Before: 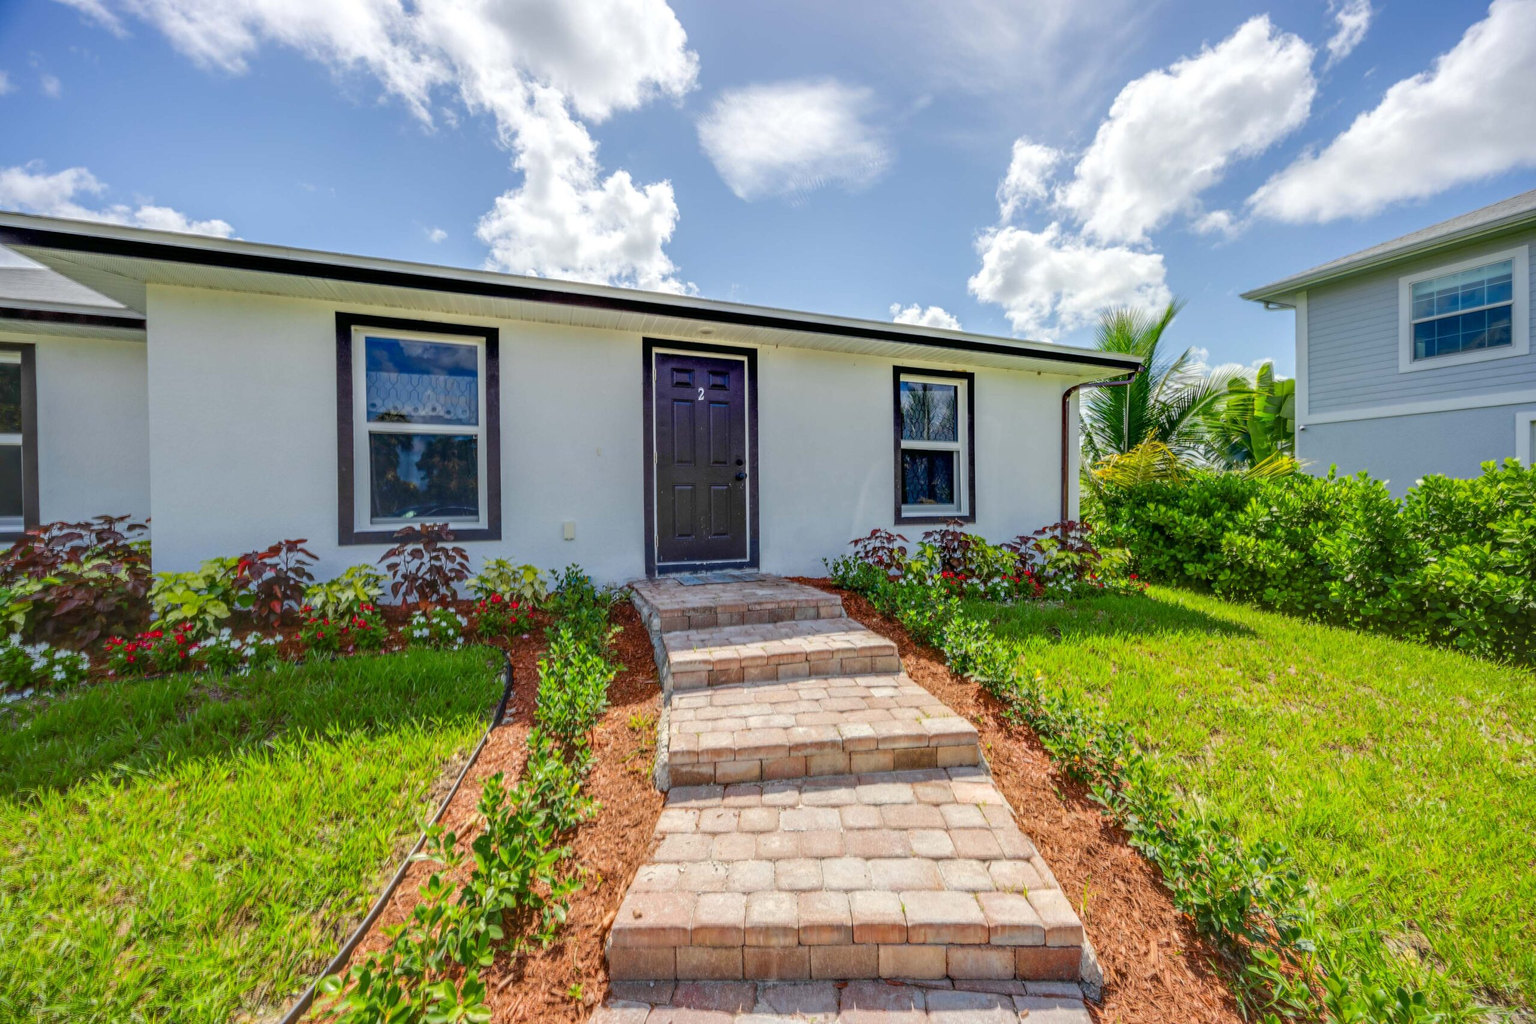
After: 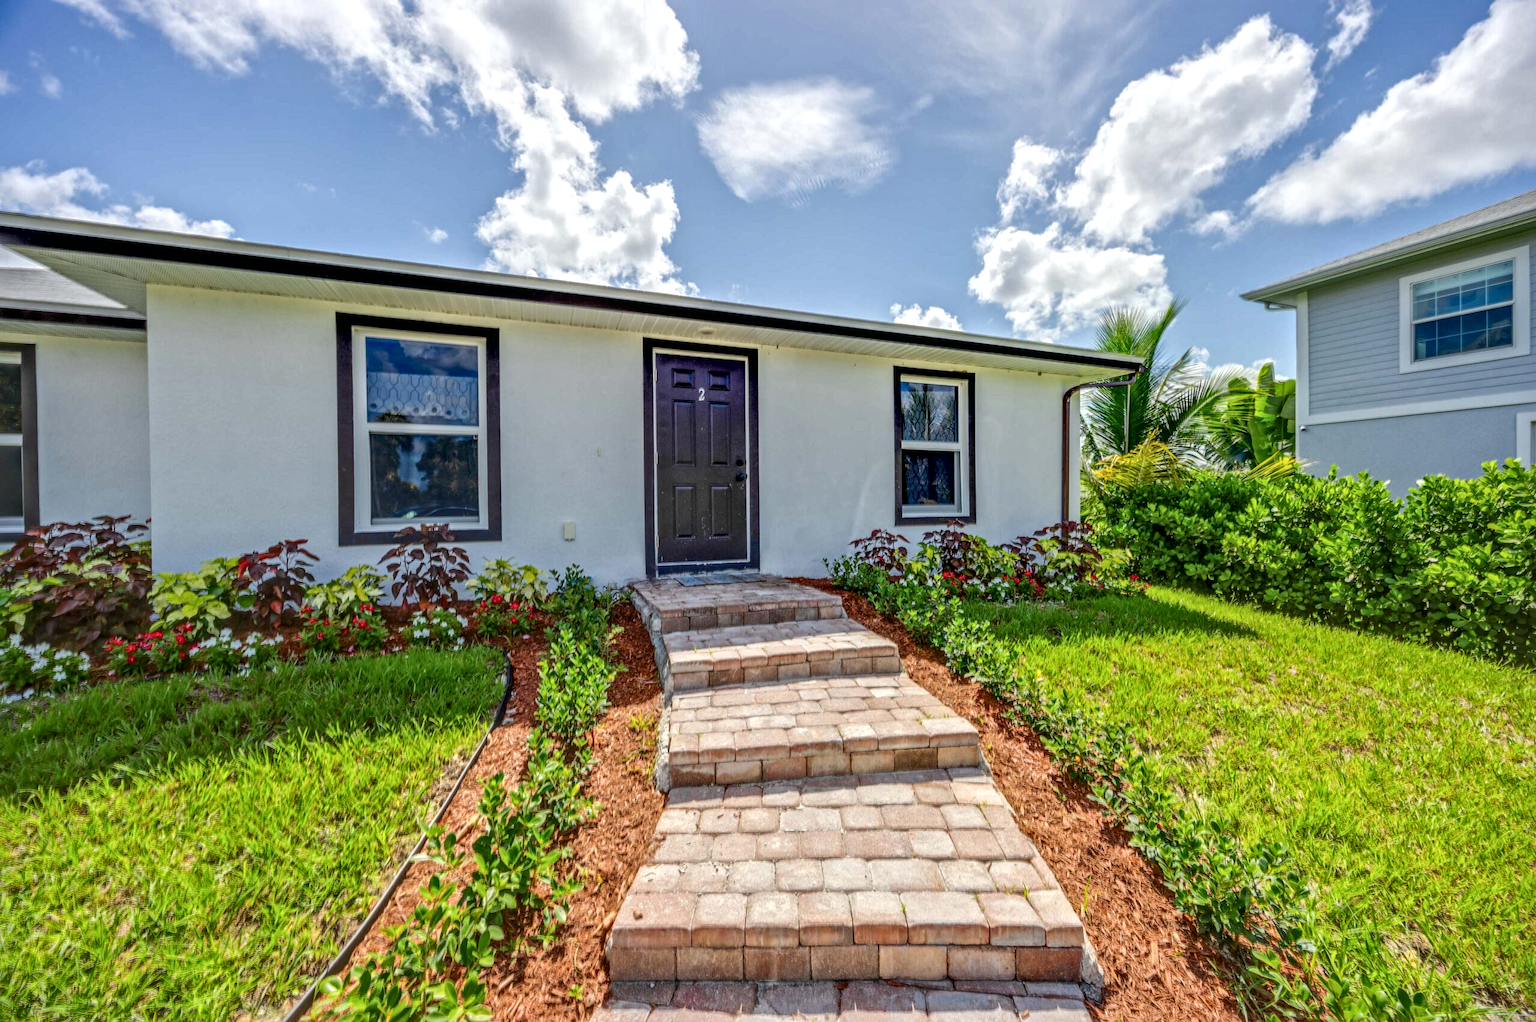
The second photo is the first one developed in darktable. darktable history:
local contrast: mode bilateral grid, contrast 20, coarseness 19, detail 163%, midtone range 0.2
crop: top 0.05%, bottom 0.098%
exposure: black level correction 0, compensate exposure bias true, compensate highlight preservation false
